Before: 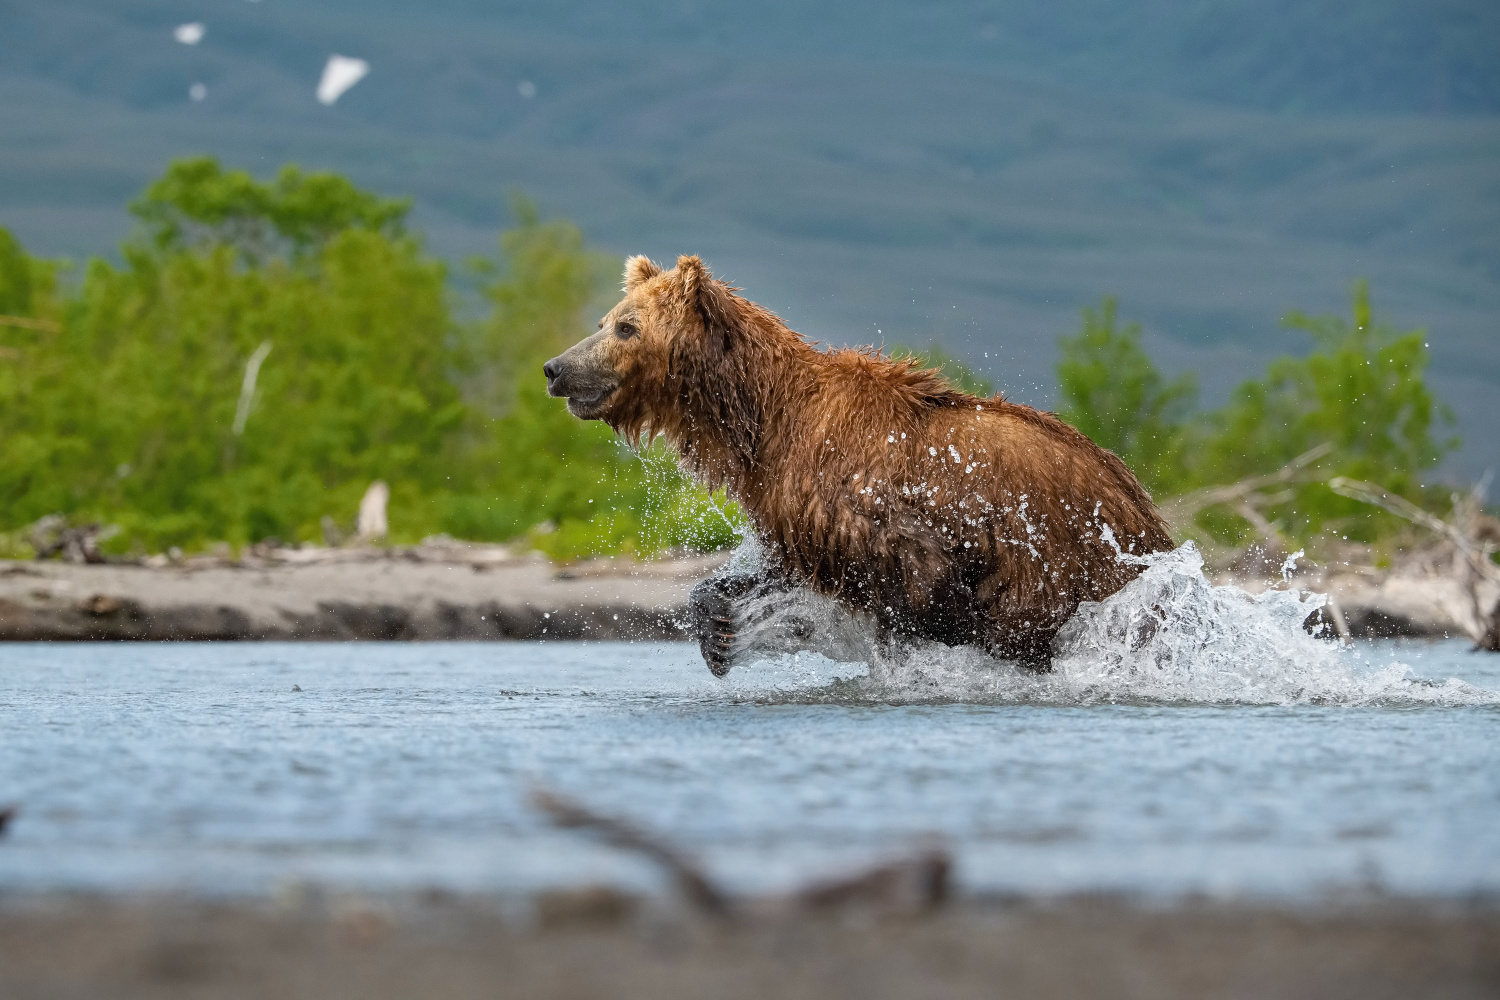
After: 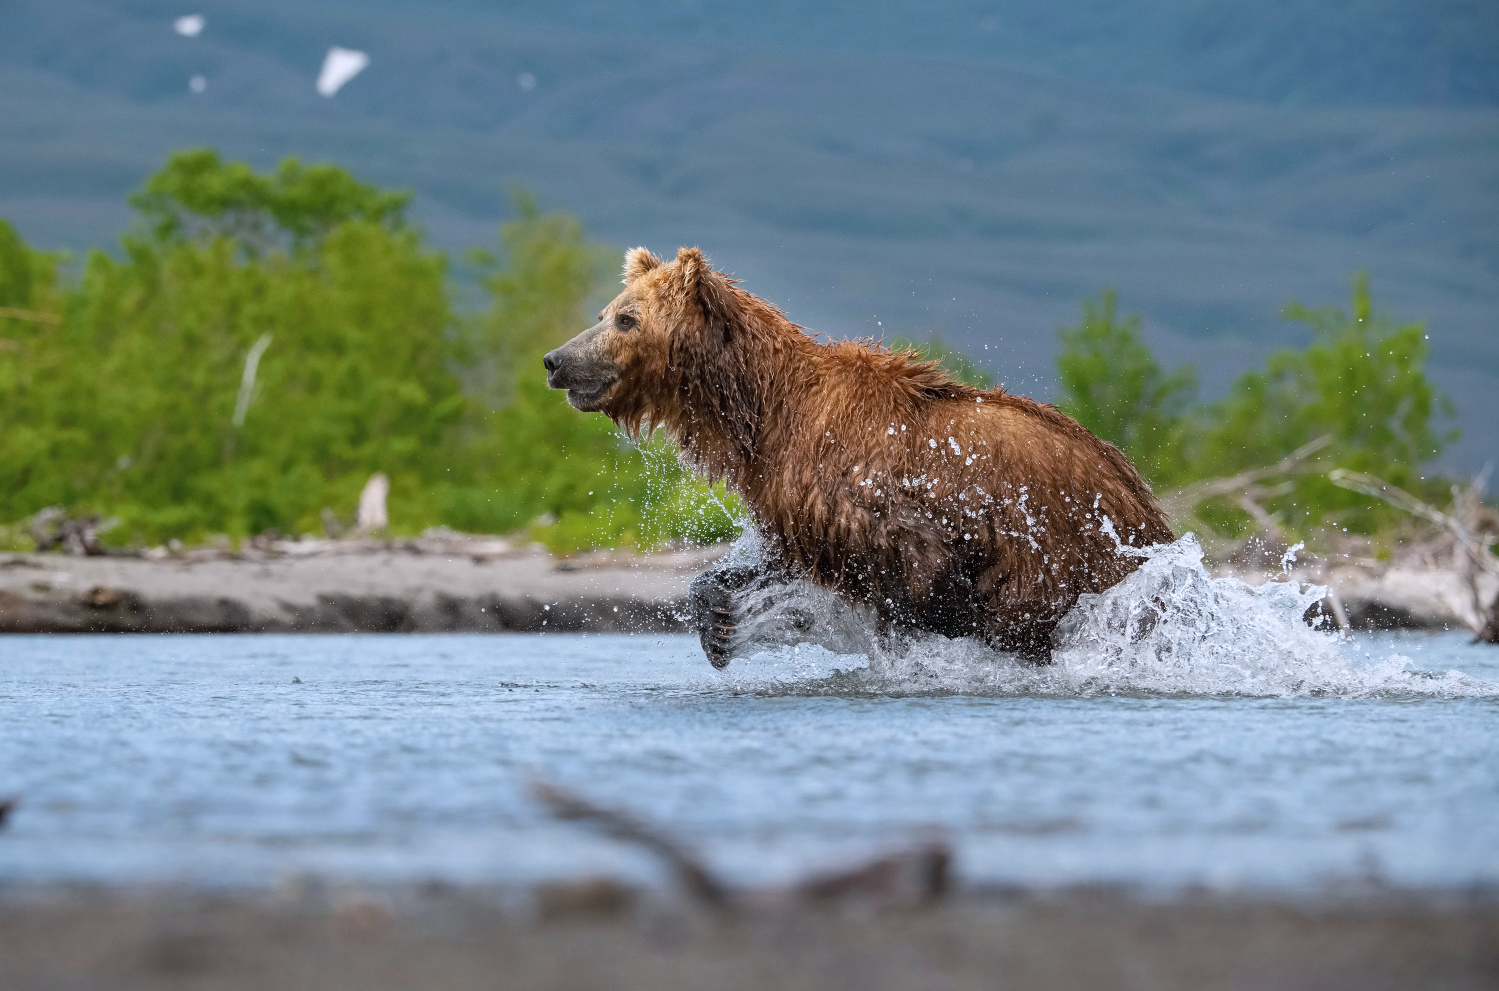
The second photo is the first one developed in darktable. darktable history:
crop: top 0.869%, right 0.002%
color calibration: gray › normalize channels true, illuminant as shot in camera, x 0.358, y 0.373, temperature 4628.91 K, gamut compression 0.018
